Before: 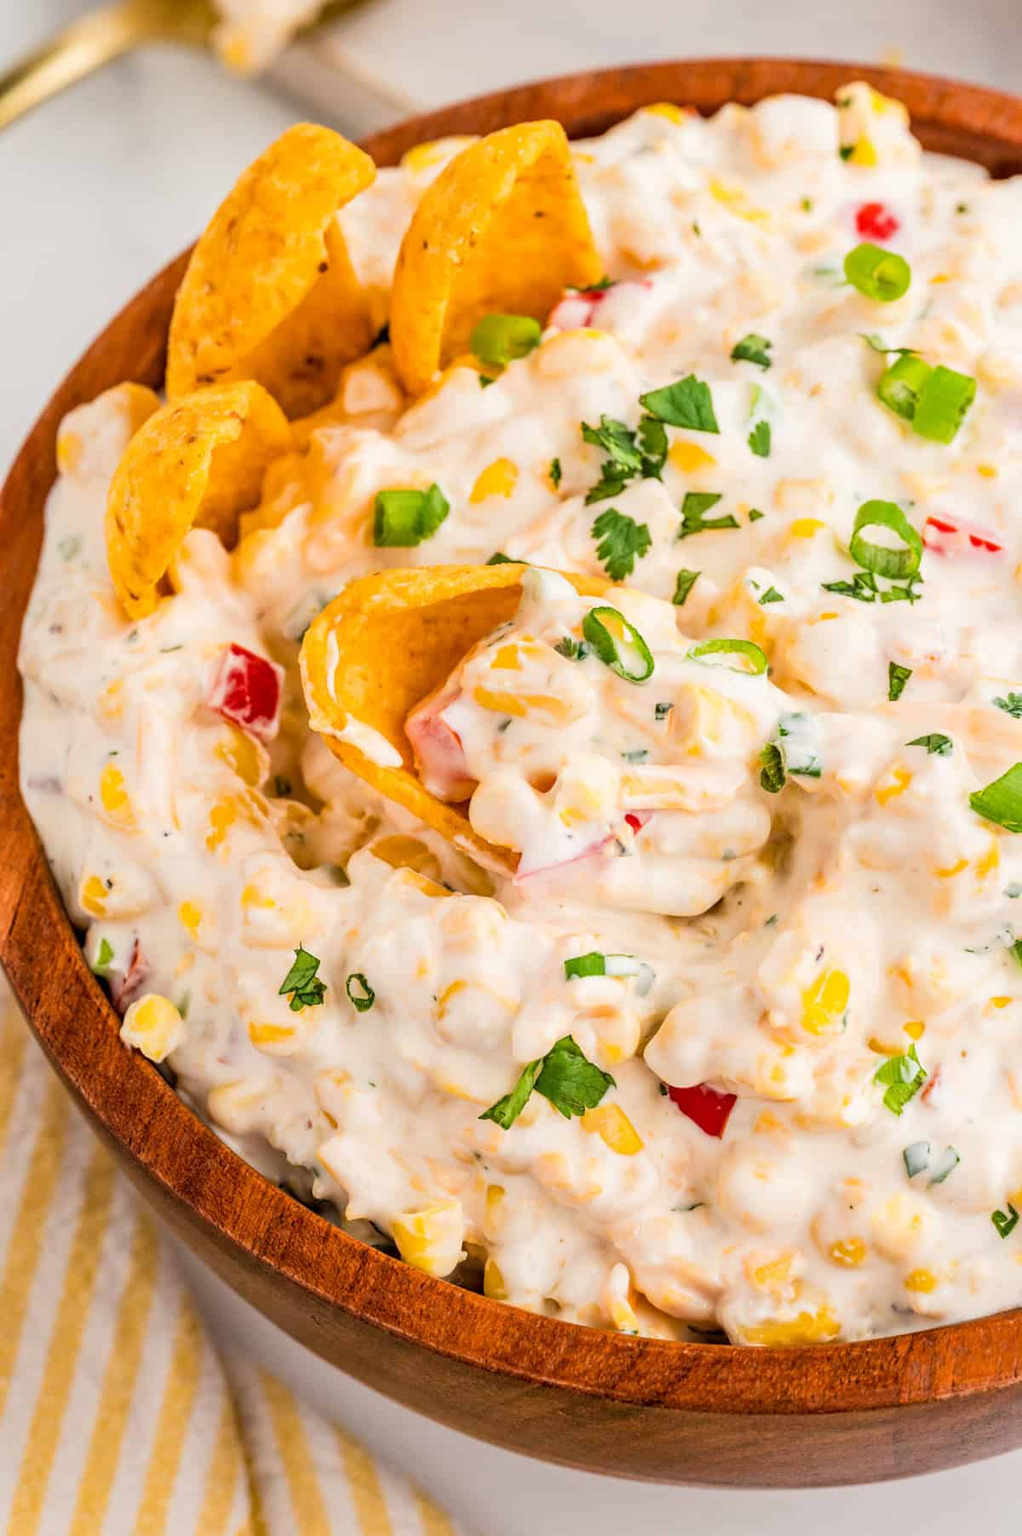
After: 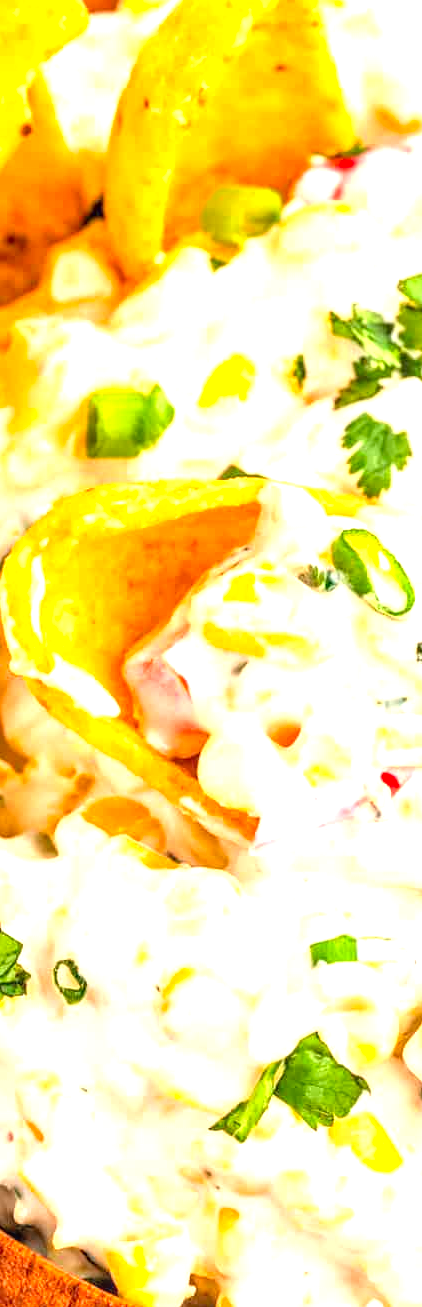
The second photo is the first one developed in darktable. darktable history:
exposure: black level correction 0.001, exposure 1.129 EV, compensate exposure bias true, compensate highlight preservation false
contrast brightness saturation: contrast 0.03, brightness 0.06, saturation 0.13
local contrast: on, module defaults
crop and rotate: left 29.476%, top 10.214%, right 35.32%, bottom 17.333%
